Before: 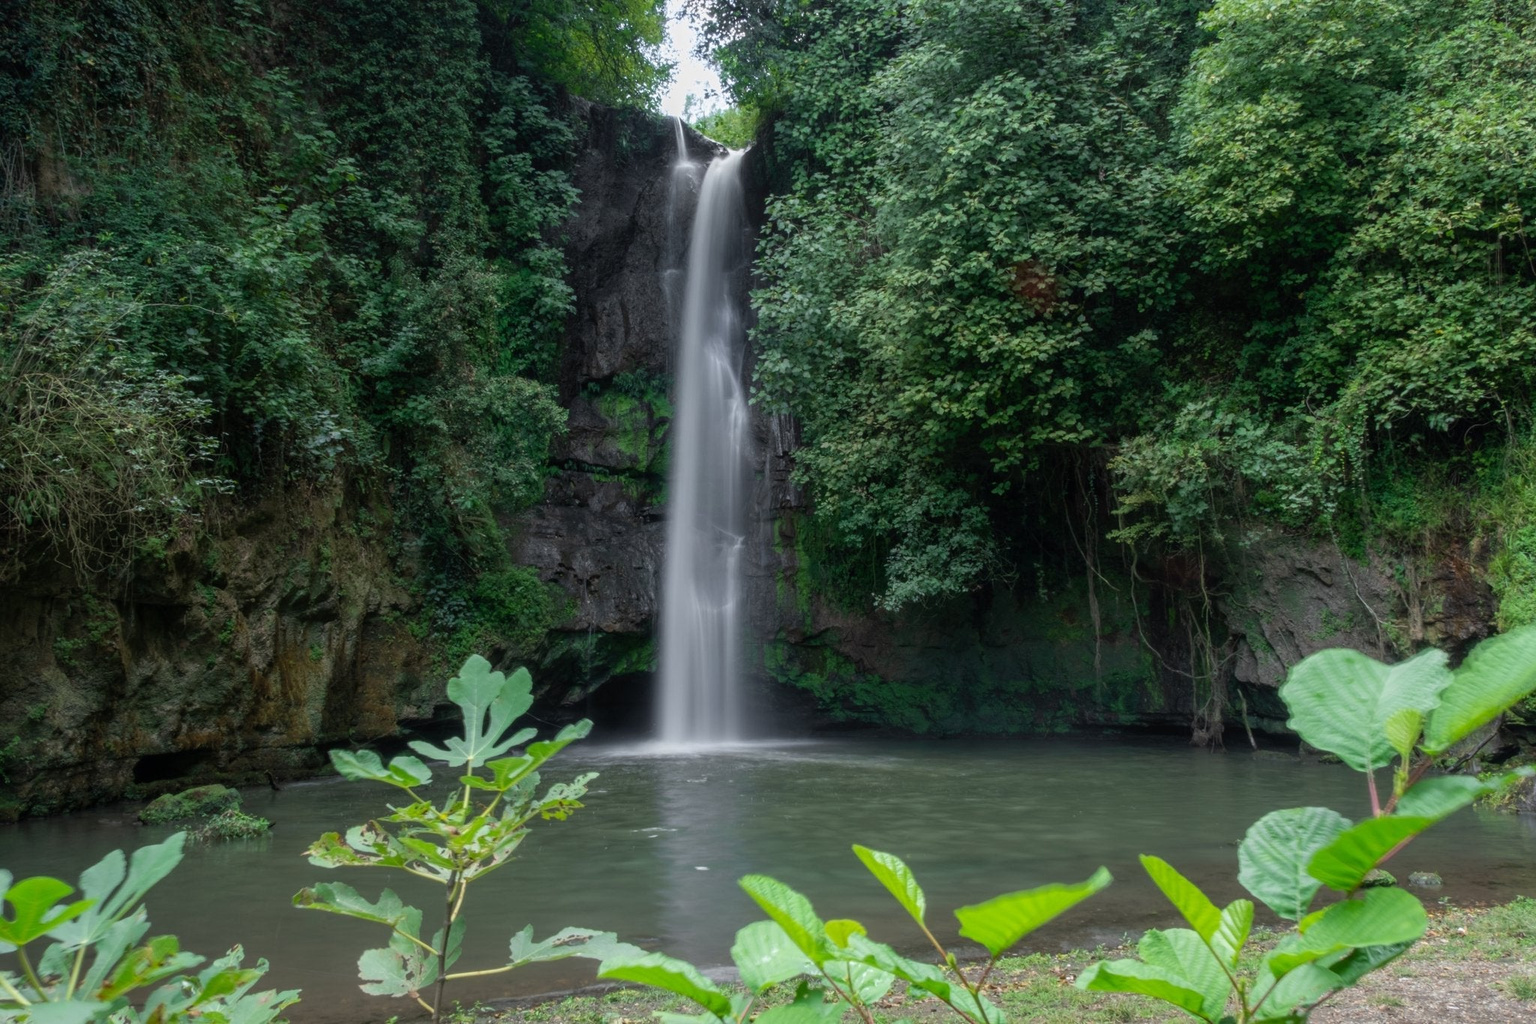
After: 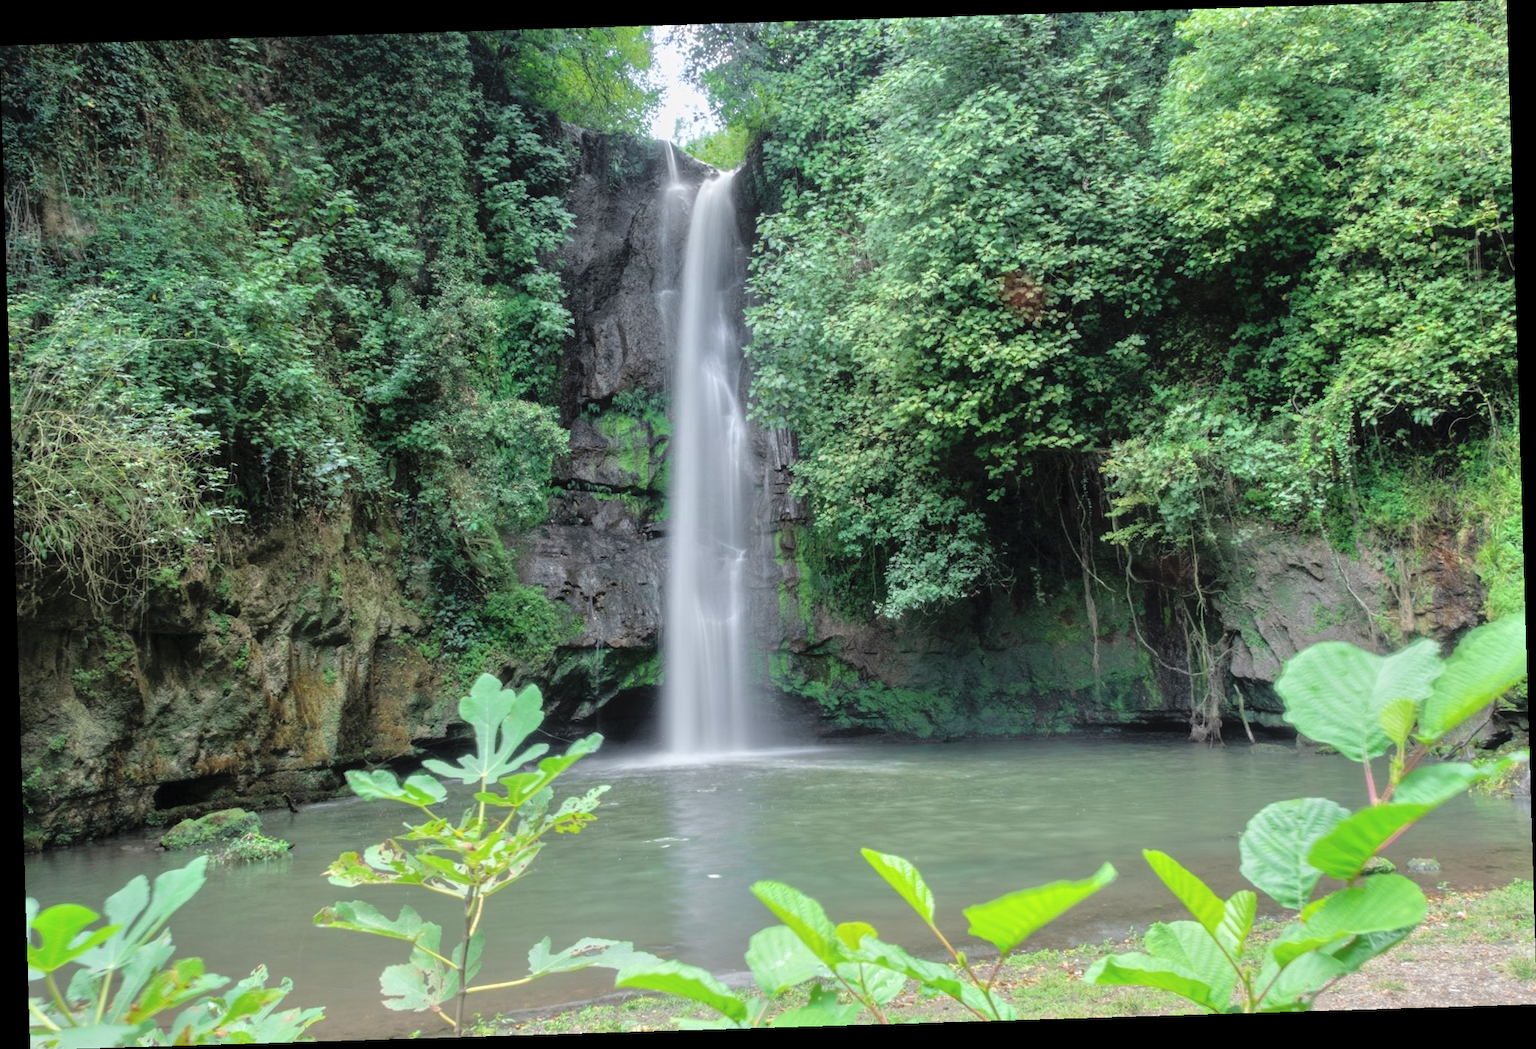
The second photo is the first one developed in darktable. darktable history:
tone equalizer: -7 EV 0.15 EV, -6 EV 0.6 EV, -5 EV 1.15 EV, -4 EV 1.33 EV, -3 EV 1.15 EV, -2 EV 0.6 EV, -1 EV 0.15 EV, mask exposure compensation -0.5 EV
contrast brightness saturation: brightness 0.15
rotate and perspective: rotation -1.75°, automatic cropping off
